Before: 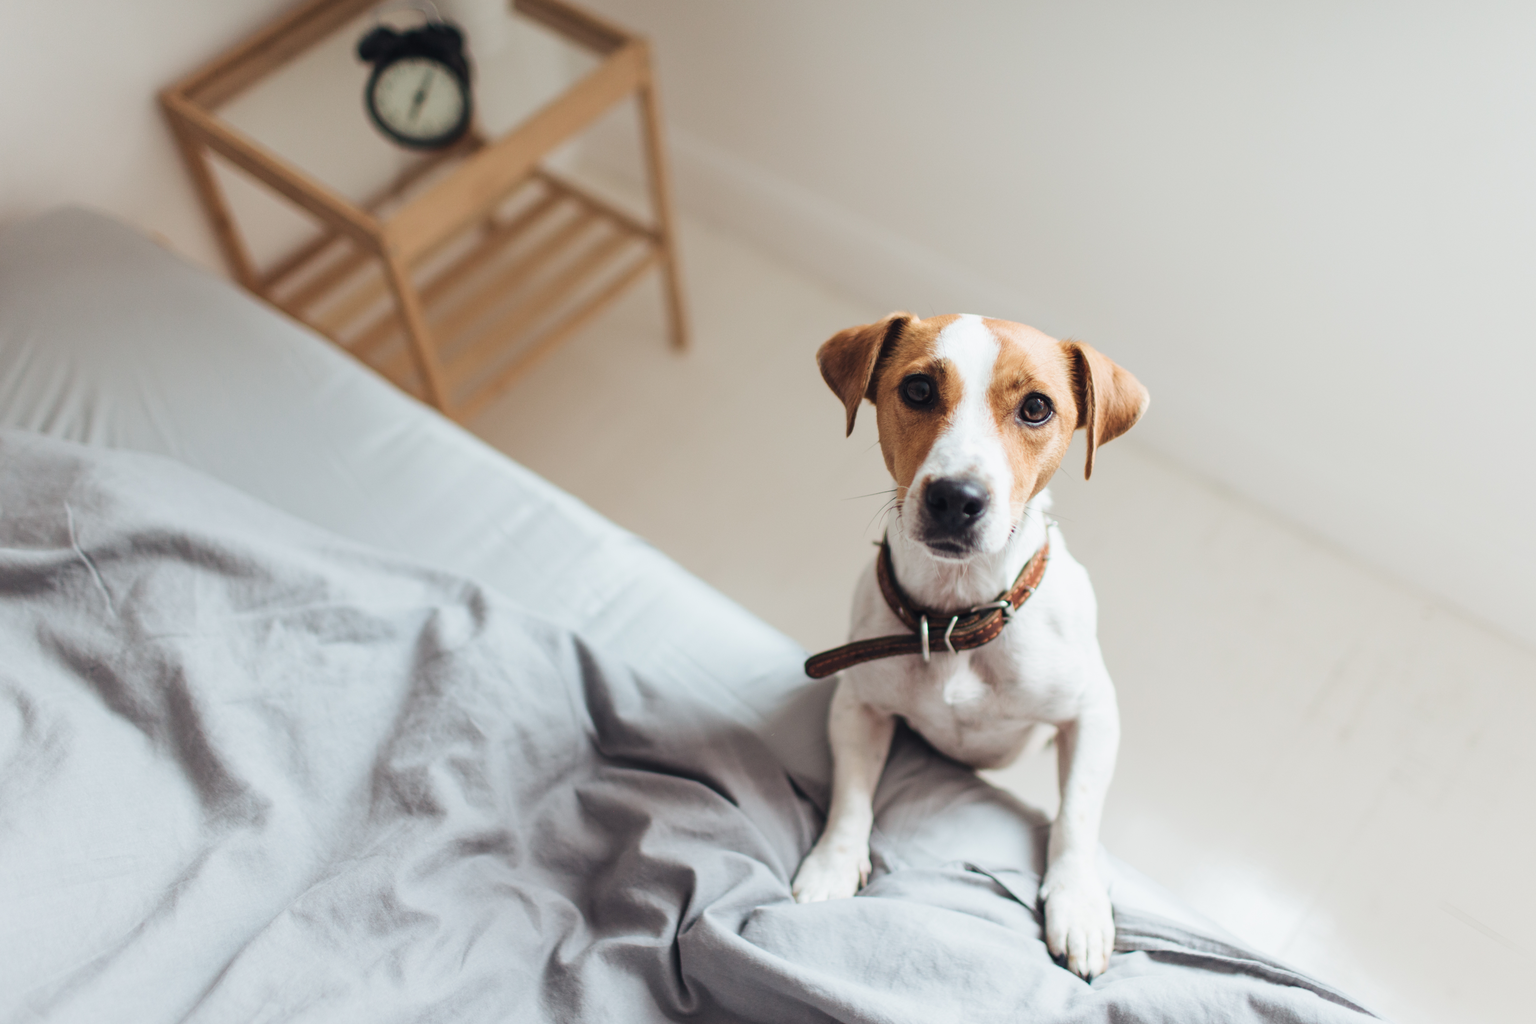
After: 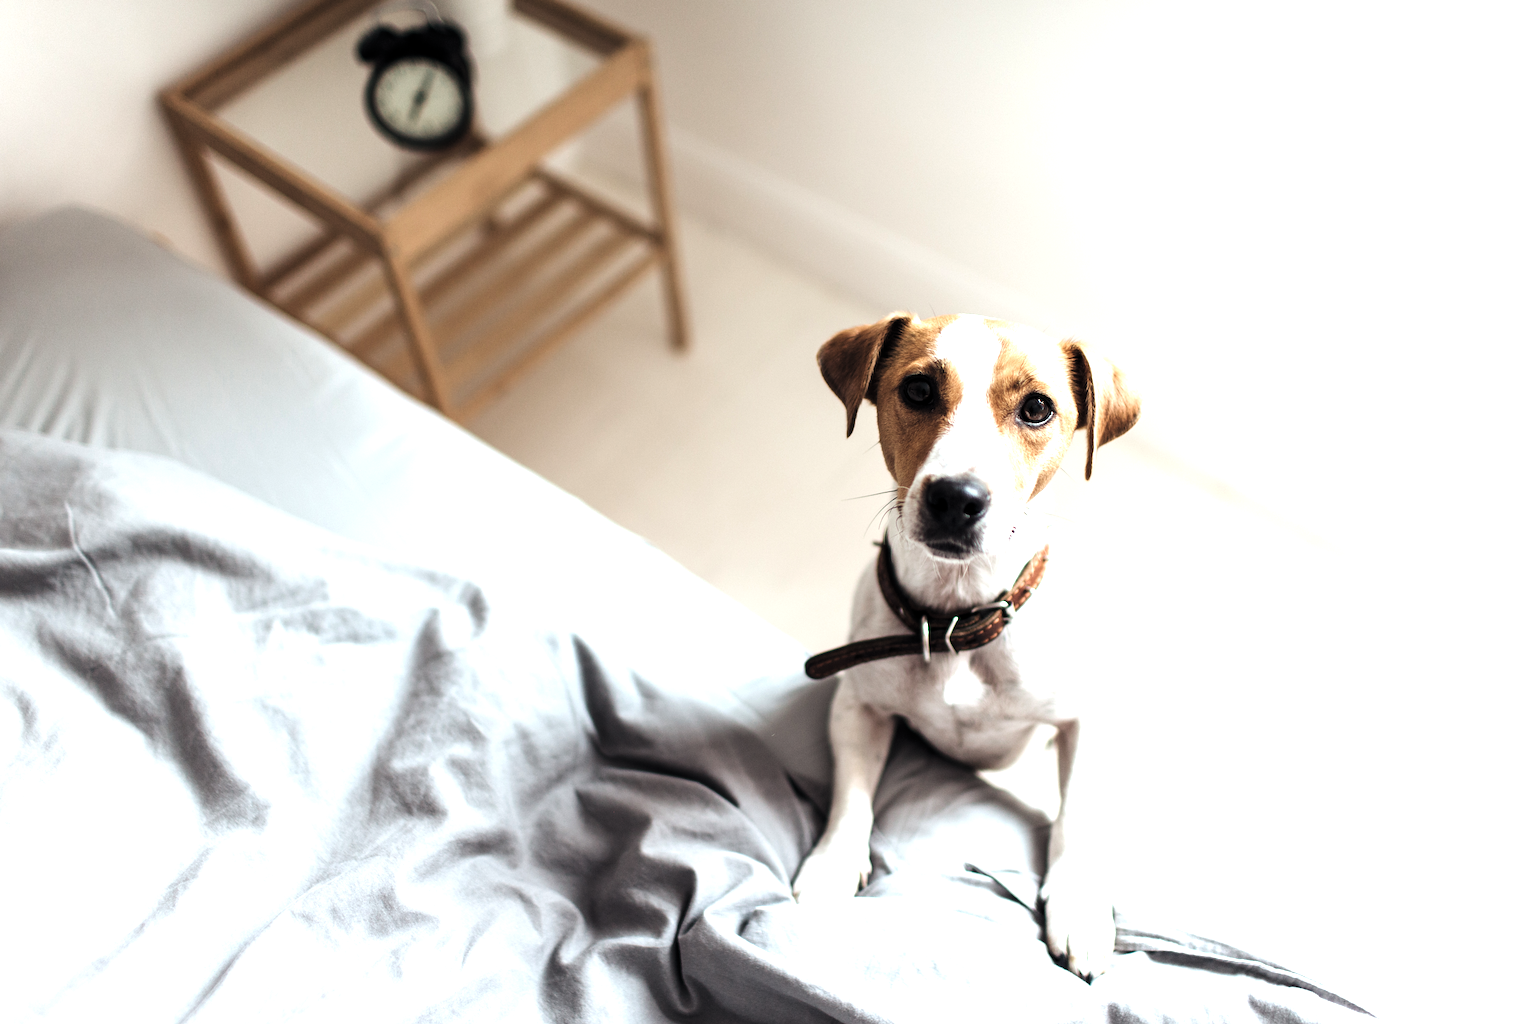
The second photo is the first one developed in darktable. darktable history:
sharpen: on, module defaults
levels: levels [0.044, 0.475, 0.791]
